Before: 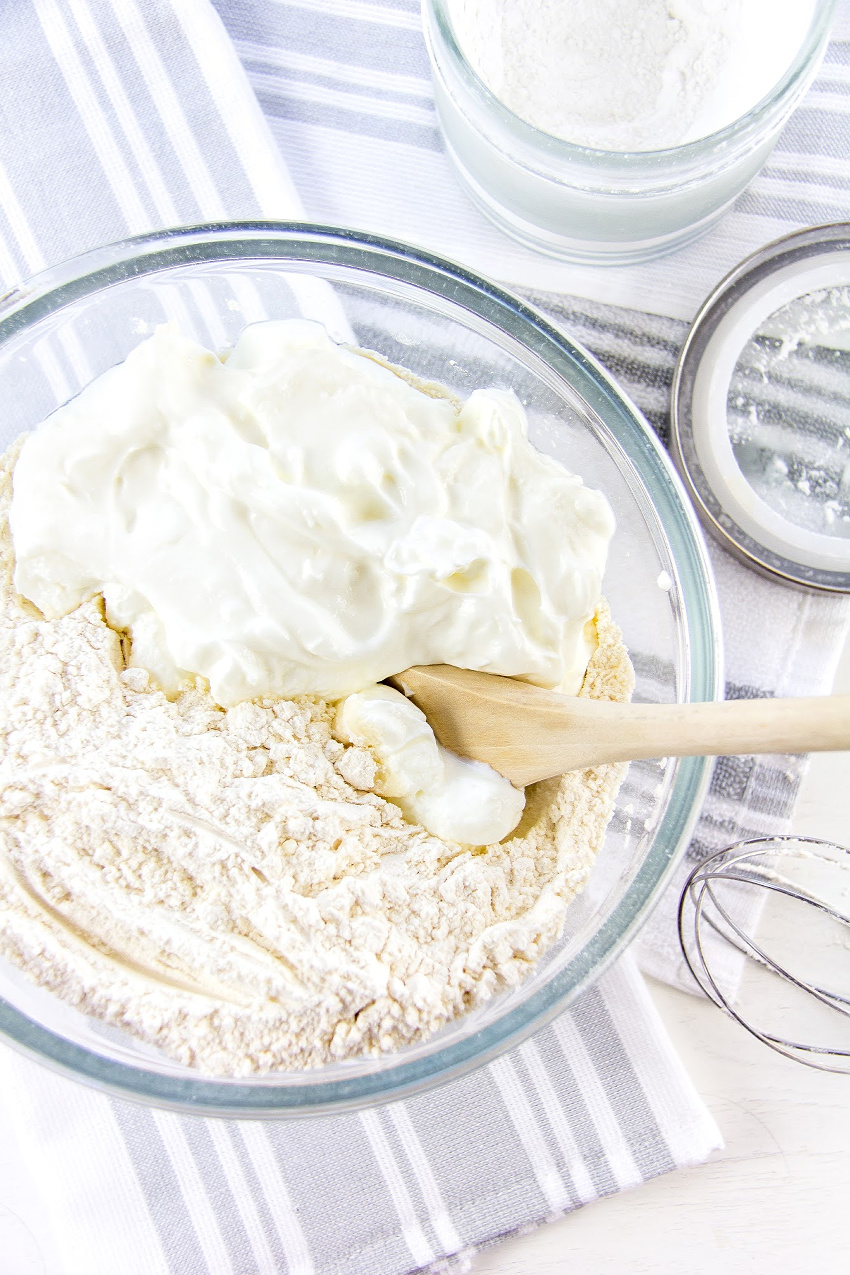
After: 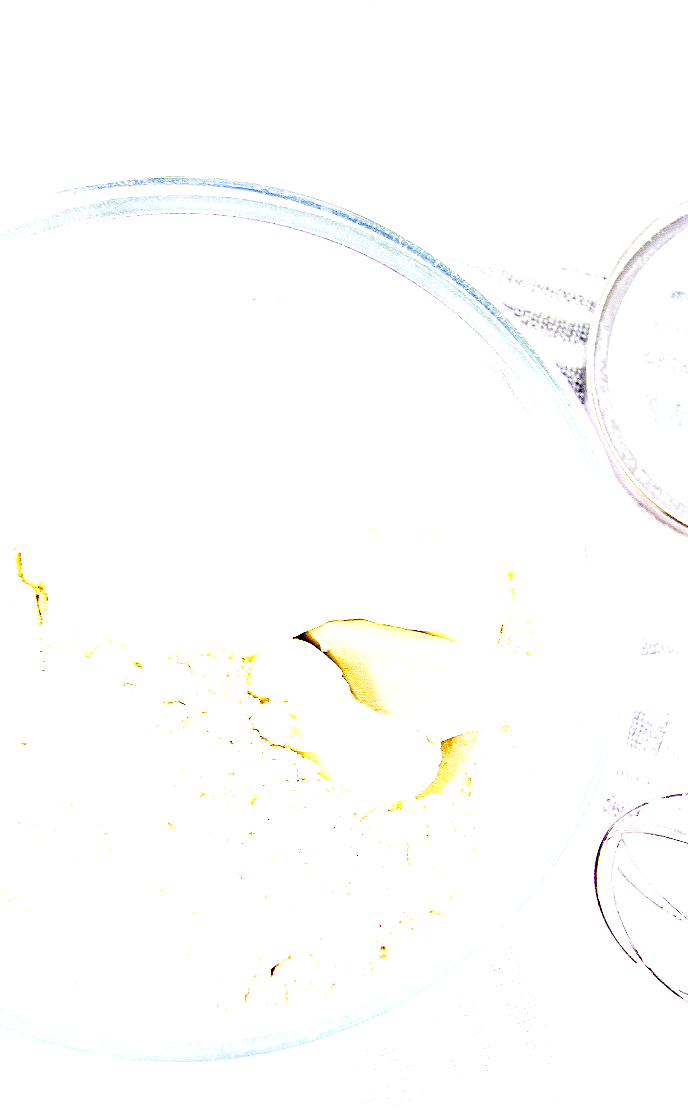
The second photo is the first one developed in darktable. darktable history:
crop: left 9.905%, top 3.607%, right 9.154%, bottom 9.123%
exposure: black level correction 0, exposure 1.633 EV, compensate exposure bias true, compensate highlight preservation false
sharpen: amount 0.473
haze removal: compatibility mode true, adaptive false
base curve: curves: ch0 [(0, 0) (0.008, 0.007) (0.022, 0.029) (0.048, 0.089) (0.092, 0.197) (0.191, 0.399) (0.275, 0.534) (0.357, 0.65) (0.477, 0.78) (0.542, 0.833) (0.799, 0.973) (1, 1)], preserve colors none
